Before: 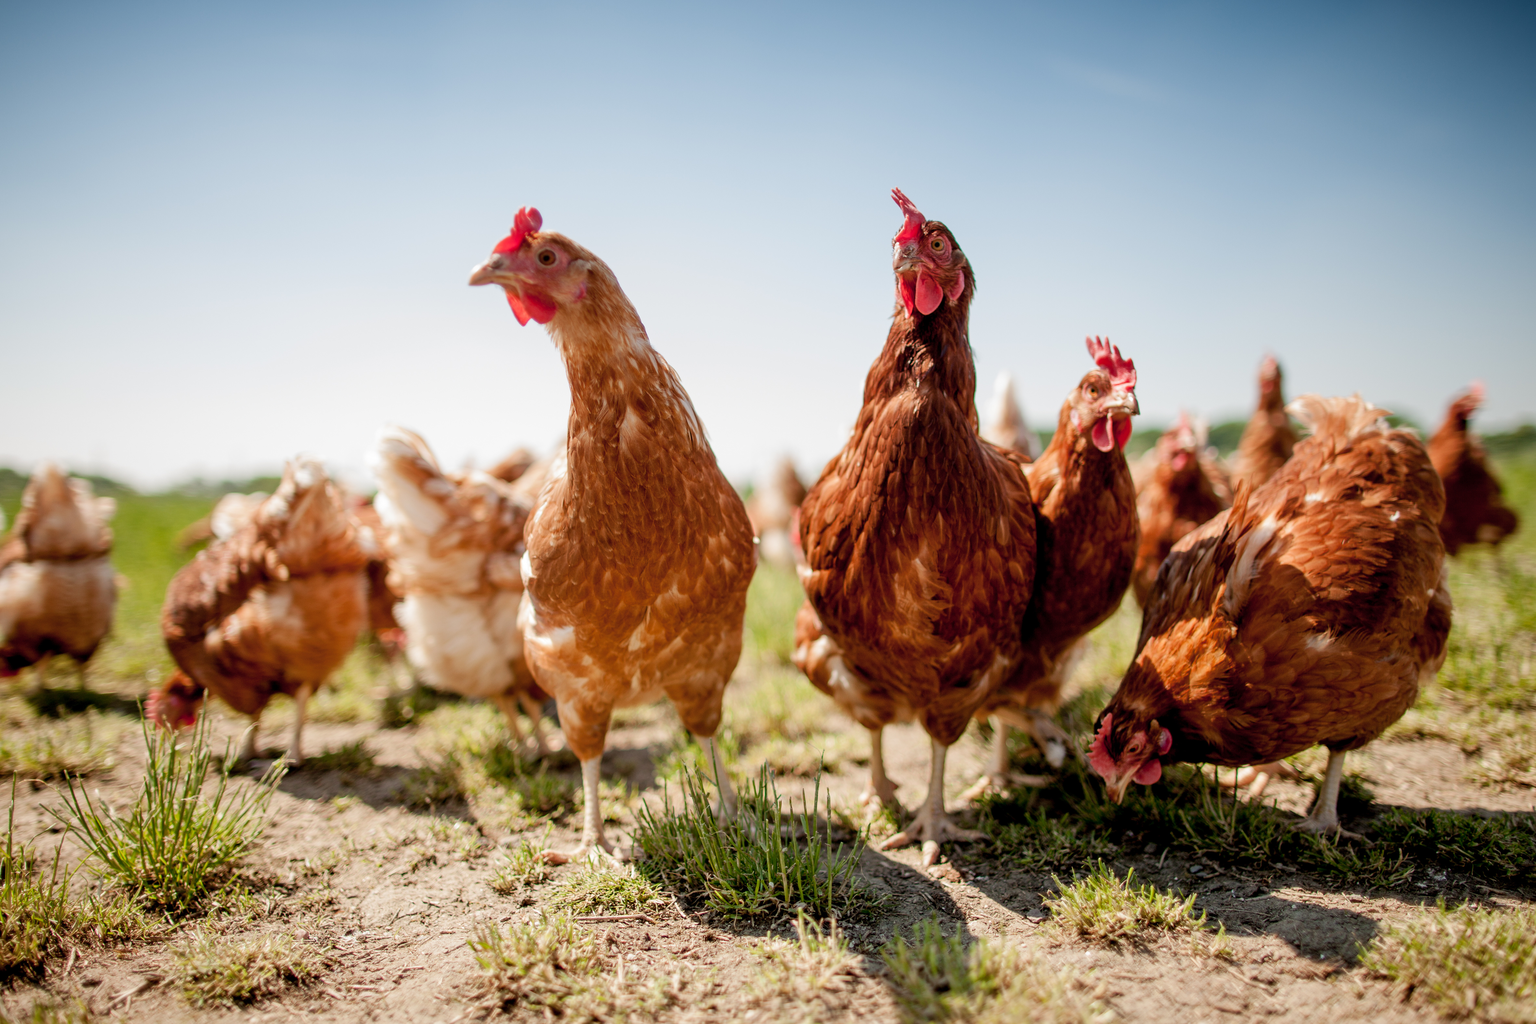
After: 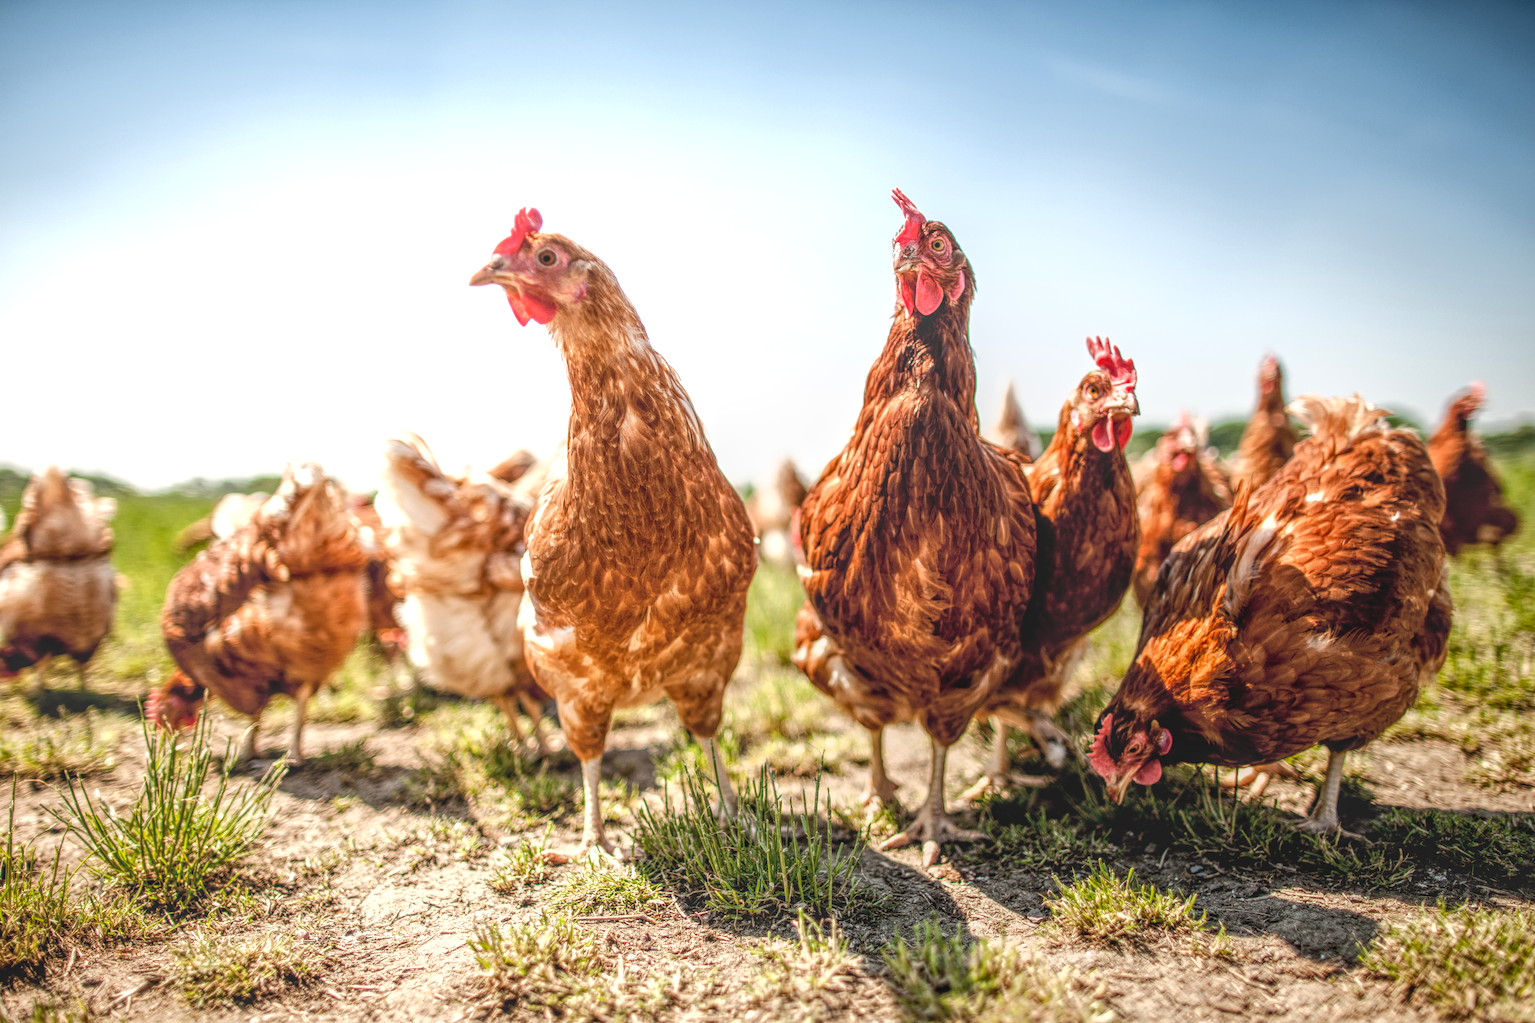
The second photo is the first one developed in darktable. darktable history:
local contrast: highlights 20%, shadows 30%, detail 200%, midtone range 0.2
tone equalizer: -8 EV -0.75 EV, -7 EV -0.7 EV, -6 EV -0.6 EV, -5 EV -0.4 EV, -3 EV 0.4 EV, -2 EV 0.6 EV, -1 EV 0.7 EV, +0 EV 0.75 EV, edges refinement/feathering 500, mask exposure compensation -1.57 EV, preserve details no
